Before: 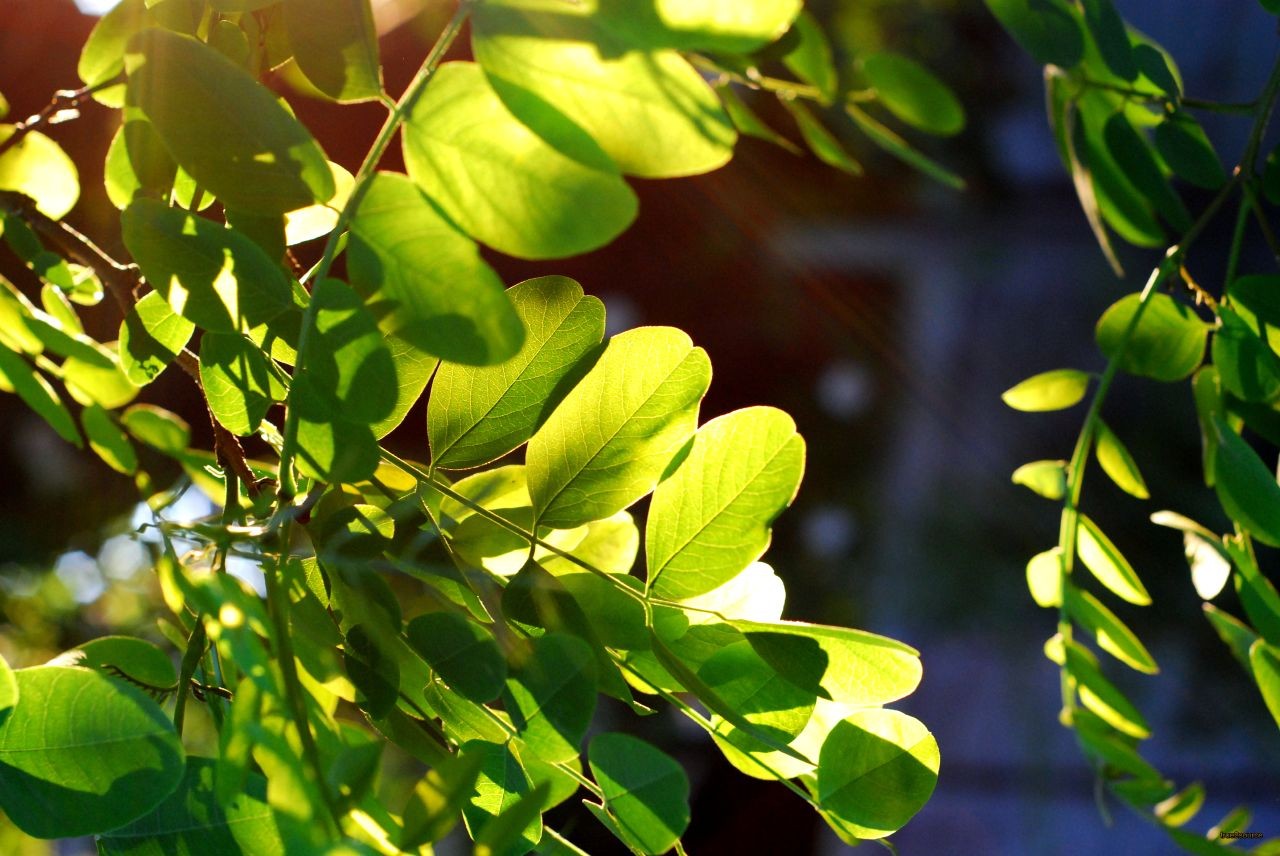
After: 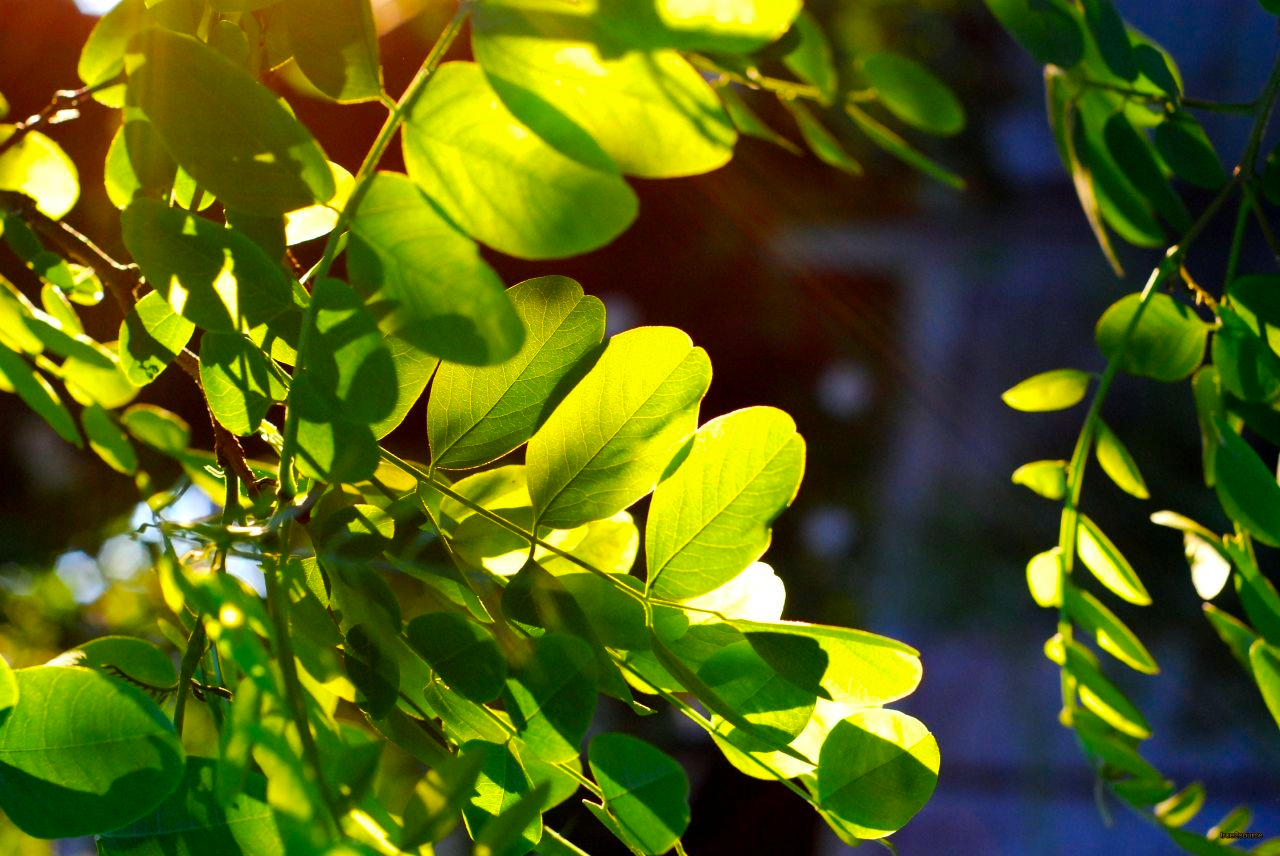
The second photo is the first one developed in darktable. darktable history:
color balance rgb: shadows lift › luminance 0.925%, shadows lift › chroma 0.432%, shadows lift › hue 21.44°, perceptual saturation grading › global saturation 25.586%, global vibrance 20%
